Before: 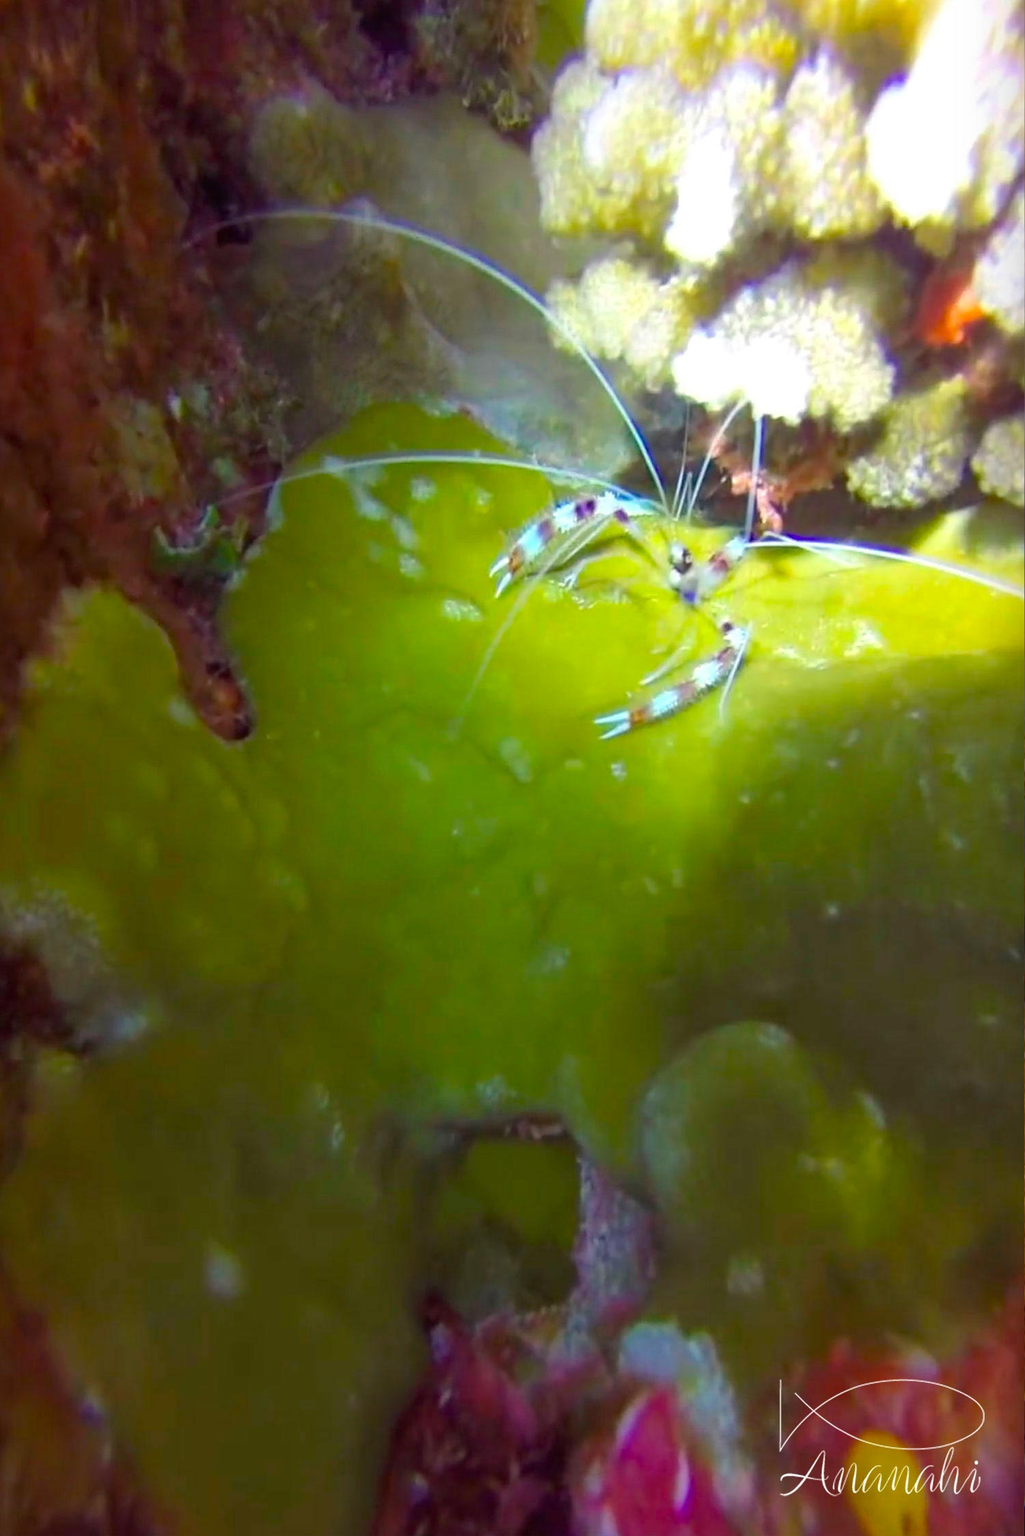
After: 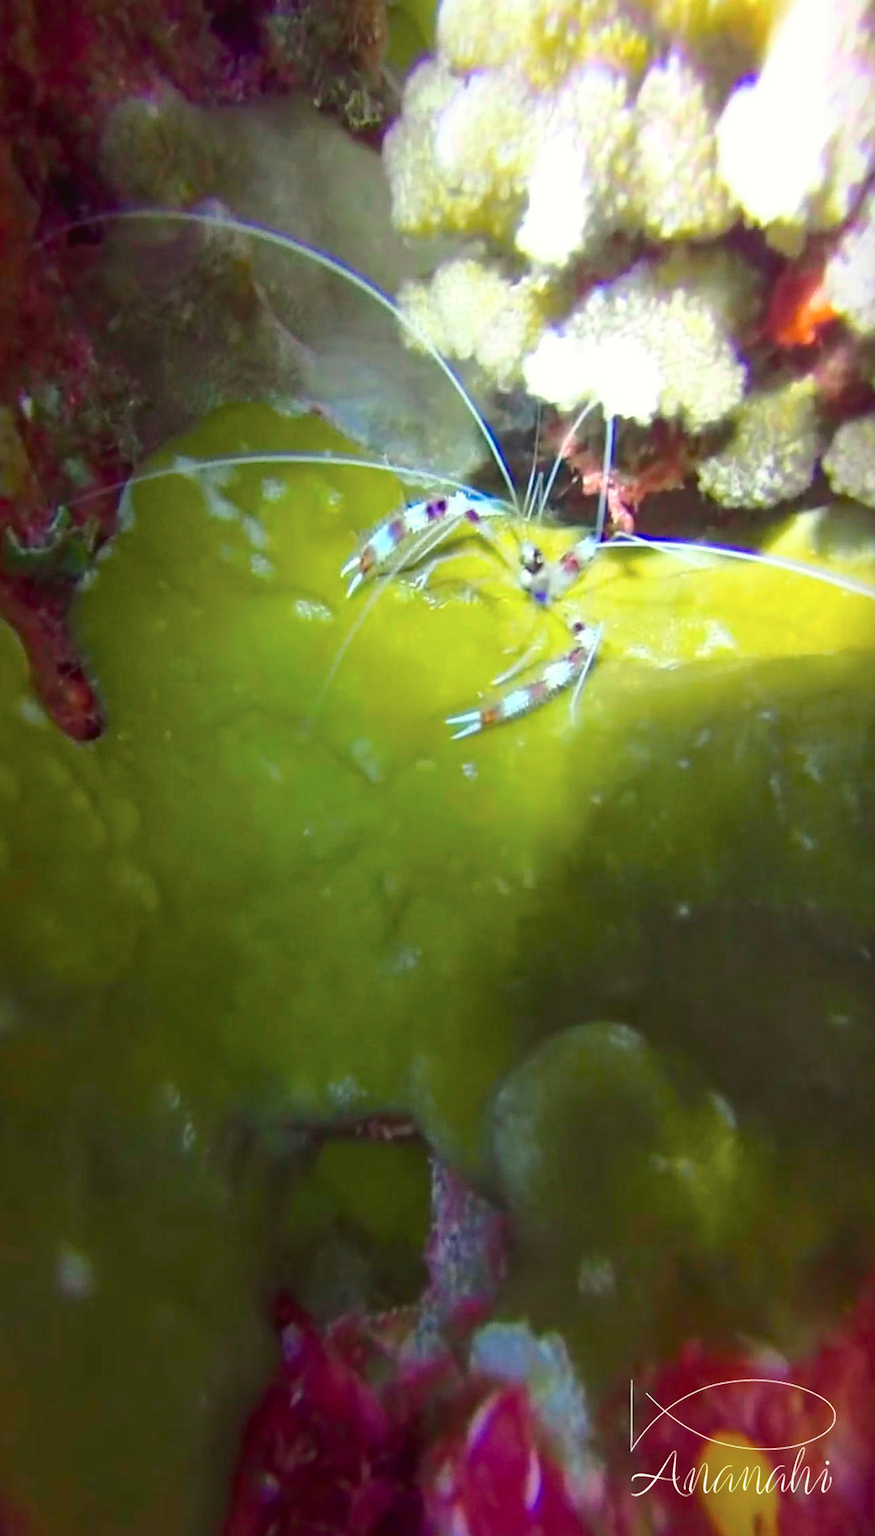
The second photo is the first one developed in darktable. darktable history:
tone curve: curves: ch0 [(0, 0.021) (0.059, 0.053) (0.212, 0.18) (0.337, 0.304) (0.495, 0.505) (0.725, 0.731) (0.89, 0.919) (1, 1)]; ch1 [(0, 0) (0.094, 0.081) (0.285, 0.299) (0.413, 0.43) (0.479, 0.475) (0.54, 0.55) (0.615, 0.65) (0.683, 0.688) (1, 1)]; ch2 [(0, 0) (0.257, 0.217) (0.434, 0.434) (0.498, 0.507) (0.599, 0.578) (1, 1)], color space Lab, independent channels, preserve colors none
exposure: compensate highlight preservation false
crop and rotate: left 14.584%
